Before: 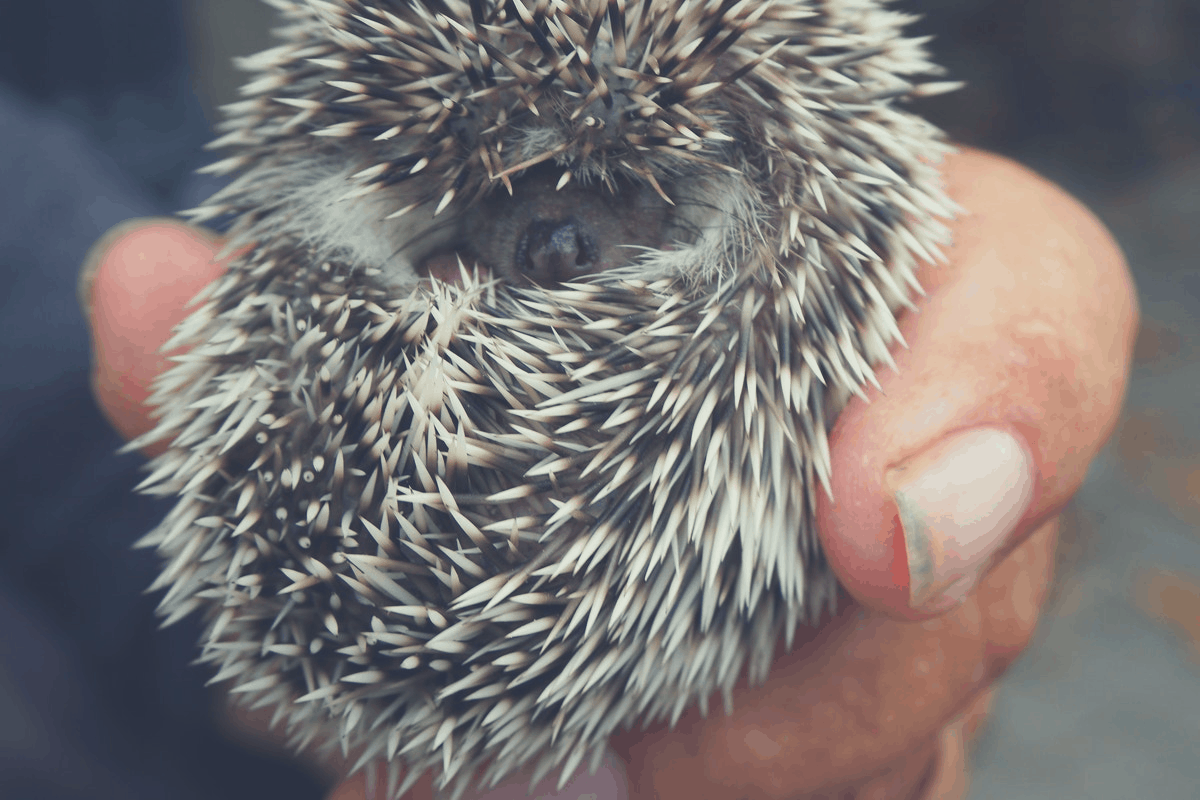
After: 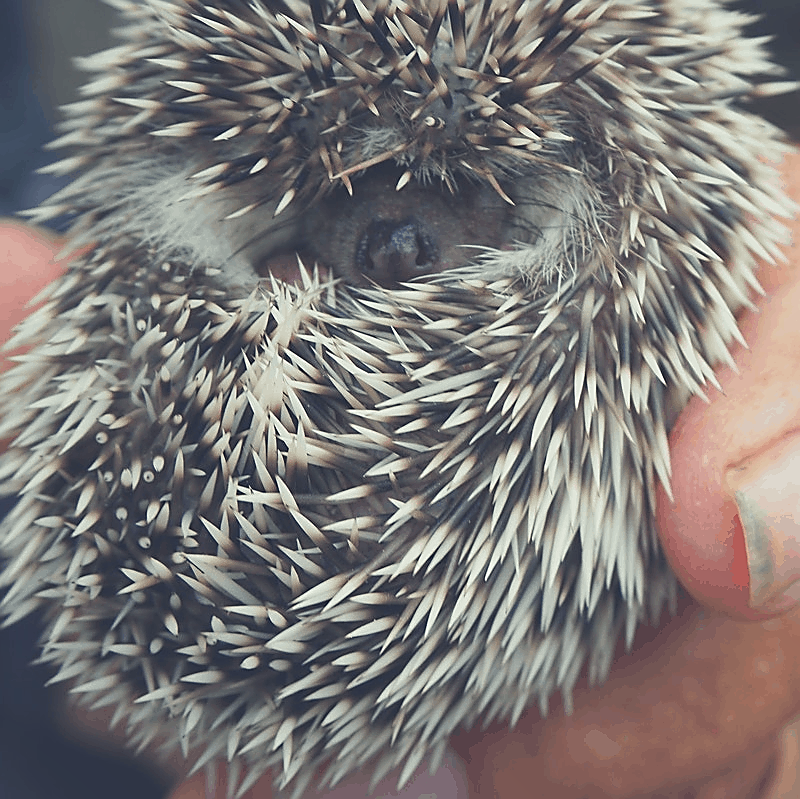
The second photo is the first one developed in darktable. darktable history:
shadows and highlights: radius 263.51, soften with gaussian
crop and rotate: left 13.342%, right 19.989%
sharpen: radius 1.357, amount 1.234, threshold 0.649
